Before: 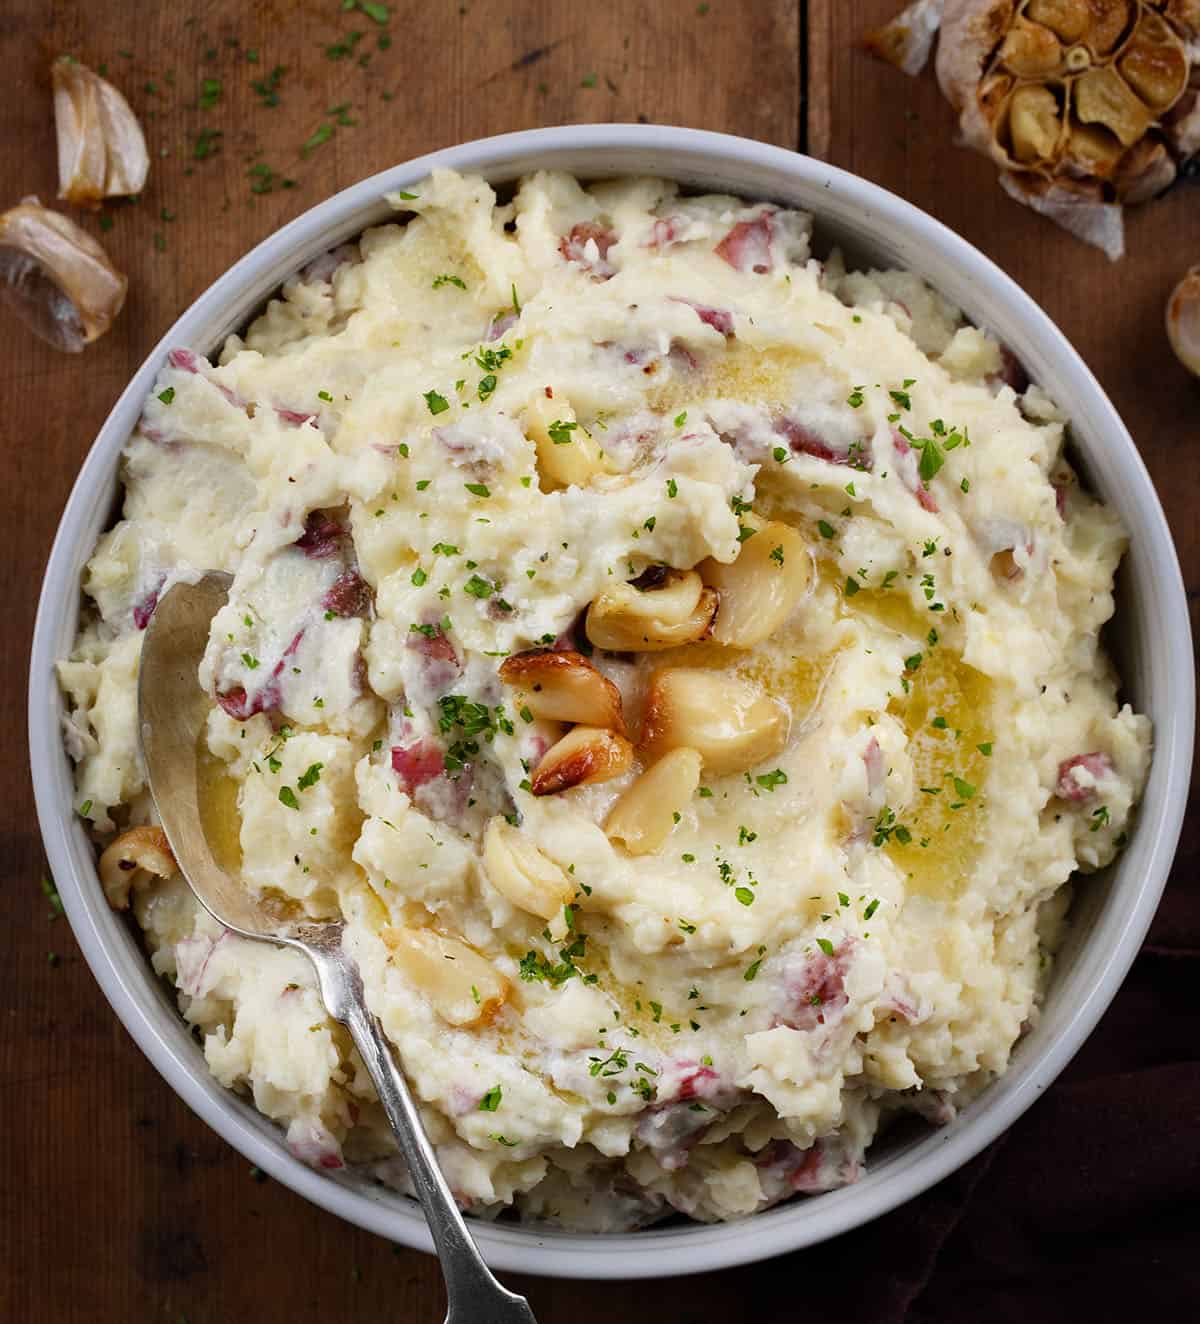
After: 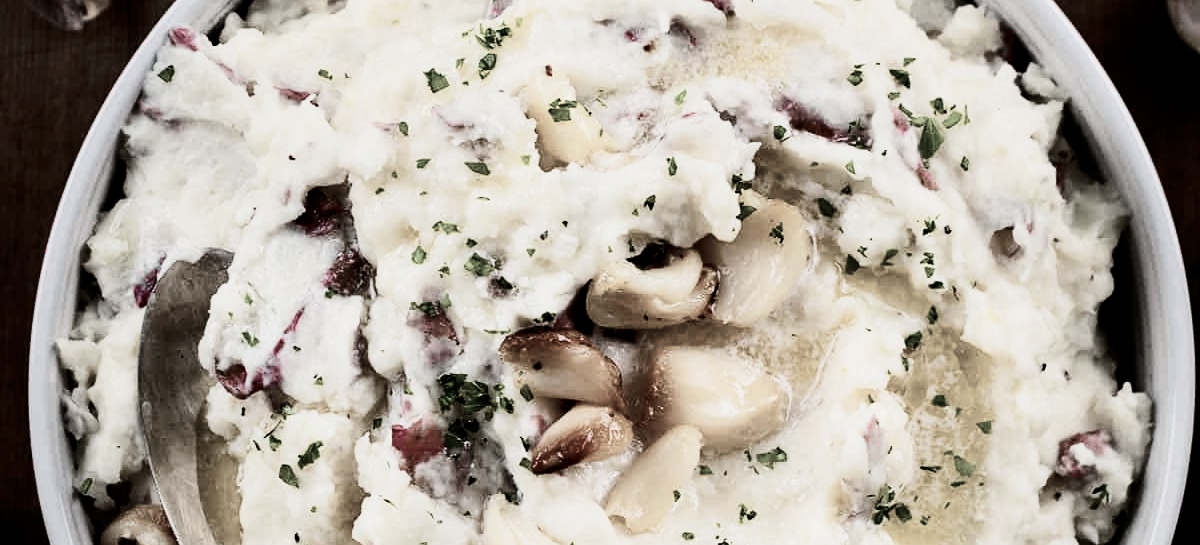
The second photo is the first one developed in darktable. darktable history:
filmic rgb: black relative exposure -5.03 EV, white relative exposure 3.54 EV, hardness 3.16, contrast 1.402, highlights saturation mix -30.6%
color zones: curves: ch1 [(0, 0.34) (0.143, 0.164) (0.286, 0.152) (0.429, 0.176) (0.571, 0.173) (0.714, 0.188) (0.857, 0.199) (1, 0.34)]
contrast brightness saturation: contrast 0.286
crop and rotate: top 24.322%, bottom 34.489%
